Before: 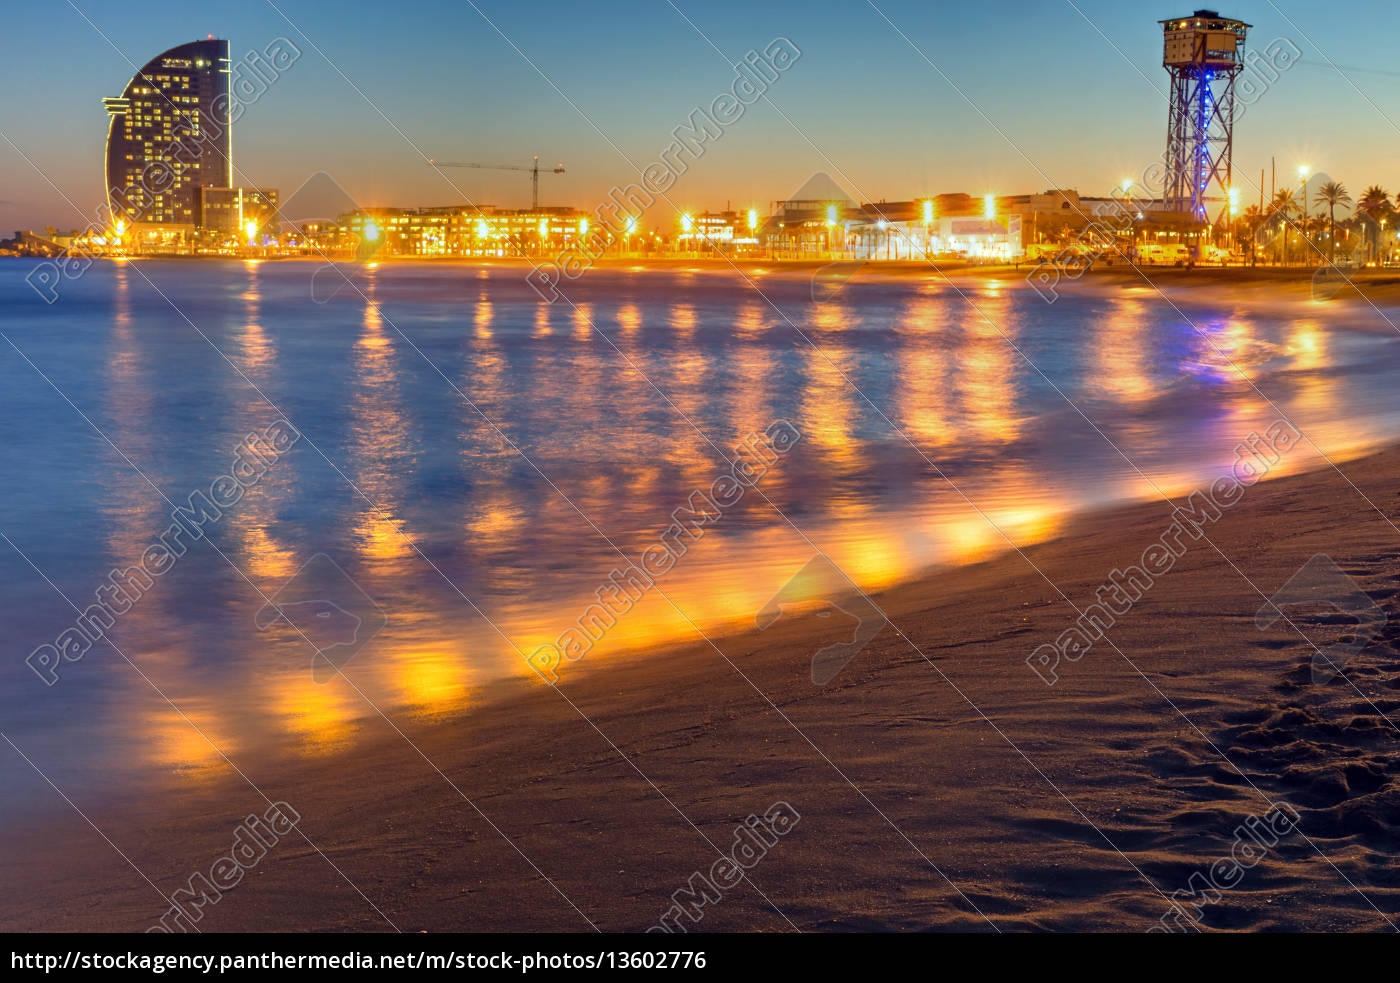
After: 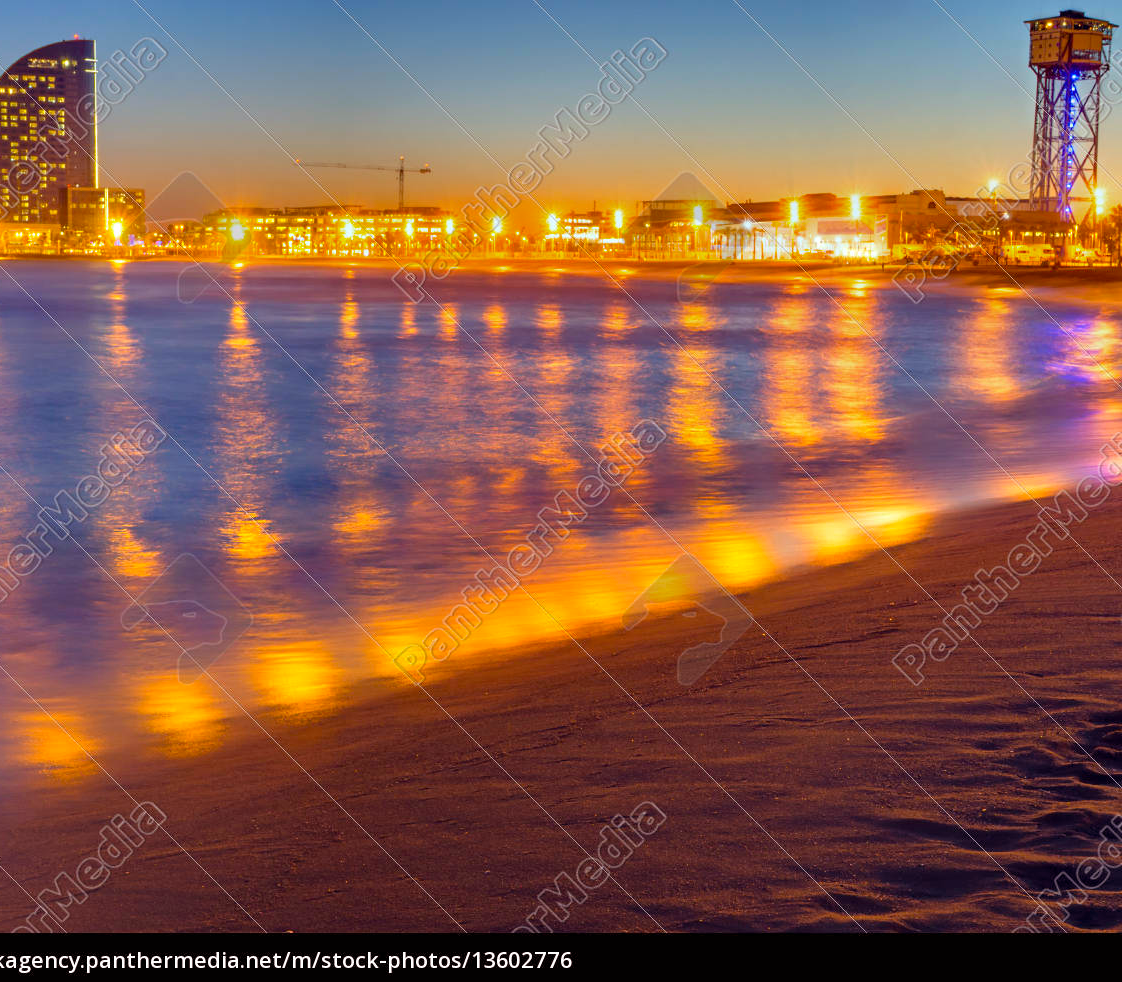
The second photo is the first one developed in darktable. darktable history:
crop and rotate: left 9.597%, right 10.195%
rgb levels: mode RGB, independent channels, levels [[0, 0.474, 1], [0, 0.5, 1], [0, 0.5, 1]]
color balance rgb: perceptual saturation grading › global saturation 20%, global vibrance 20%
